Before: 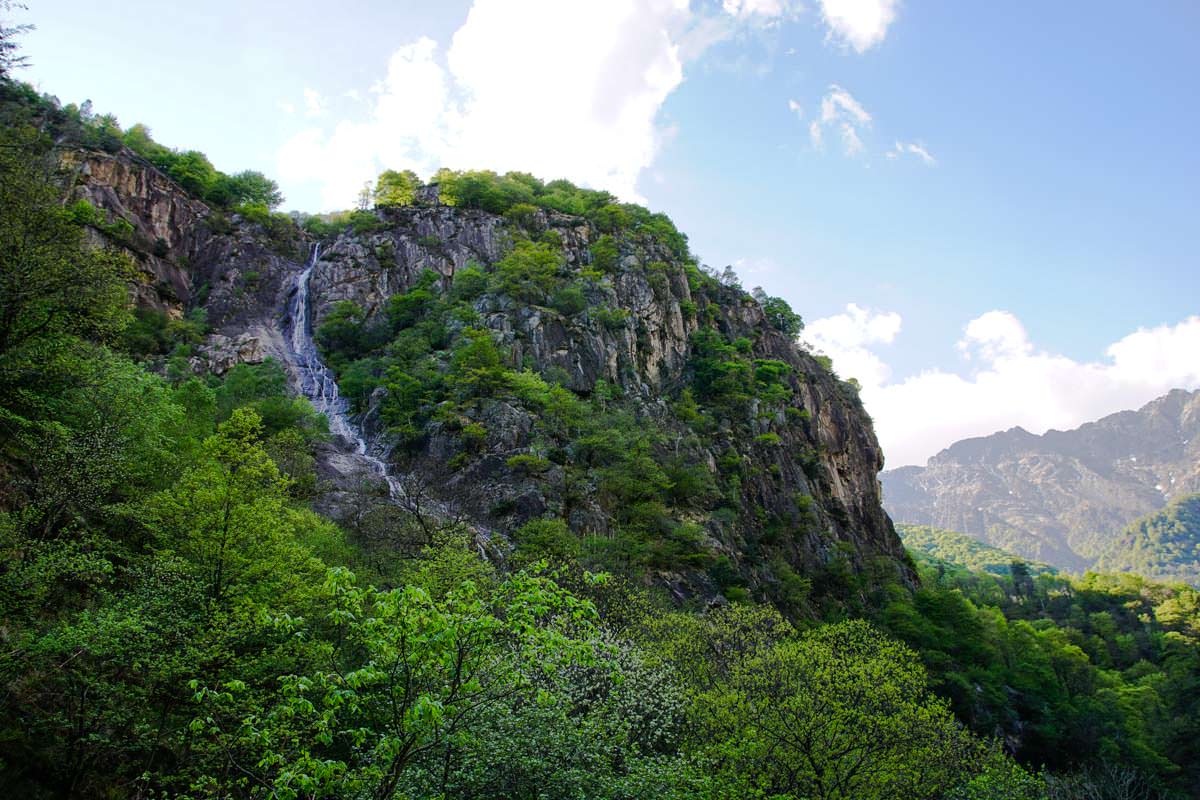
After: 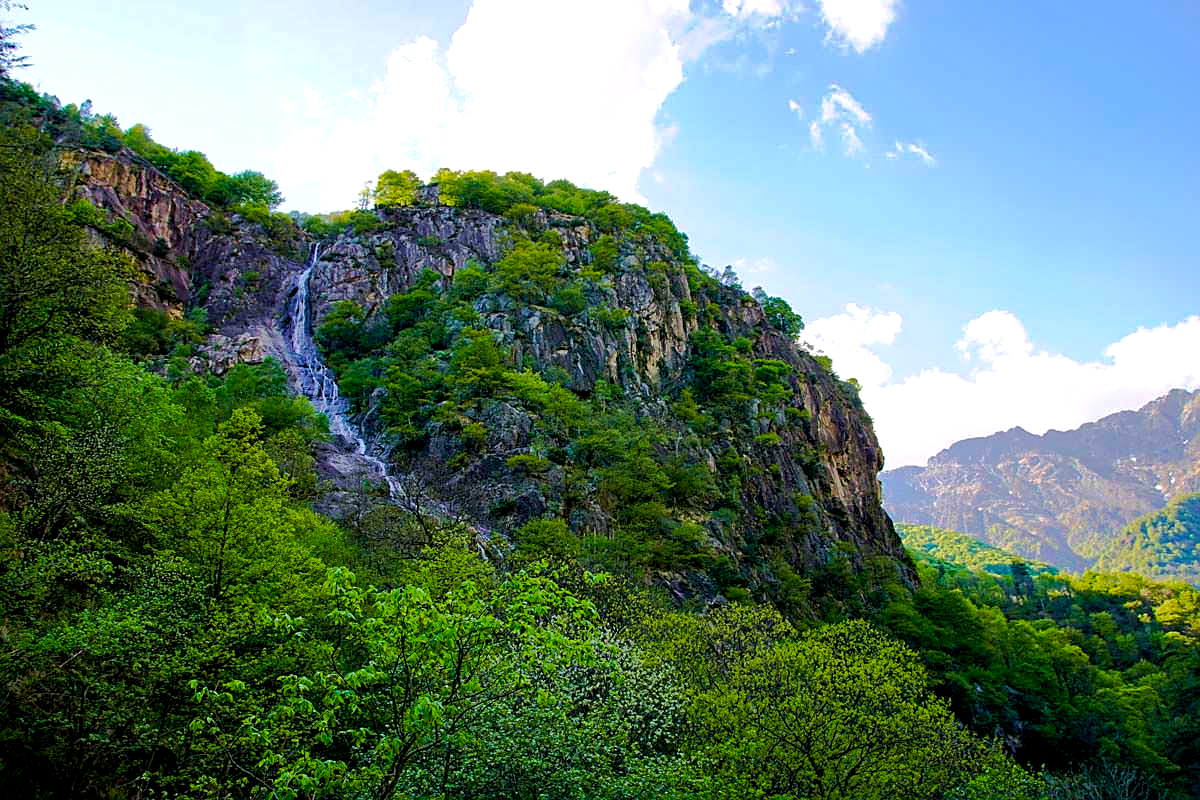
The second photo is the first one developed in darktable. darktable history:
exposure: exposure 0.297 EV, compensate exposure bias true, compensate highlight preservation false
sharpen: on, module defaults
color balance rgb: global offset › luminance -0.484%, perceptual saturation grading › global saturation 29.862%, global vibrance 20%
velvia: strength 40.45%
haze removal: compatibility mode true, adaptive false
shadows and highlights: shadows 25.58, white point adjustment -3.13, highlights -29.87, highlights color adjustment 32.93%
